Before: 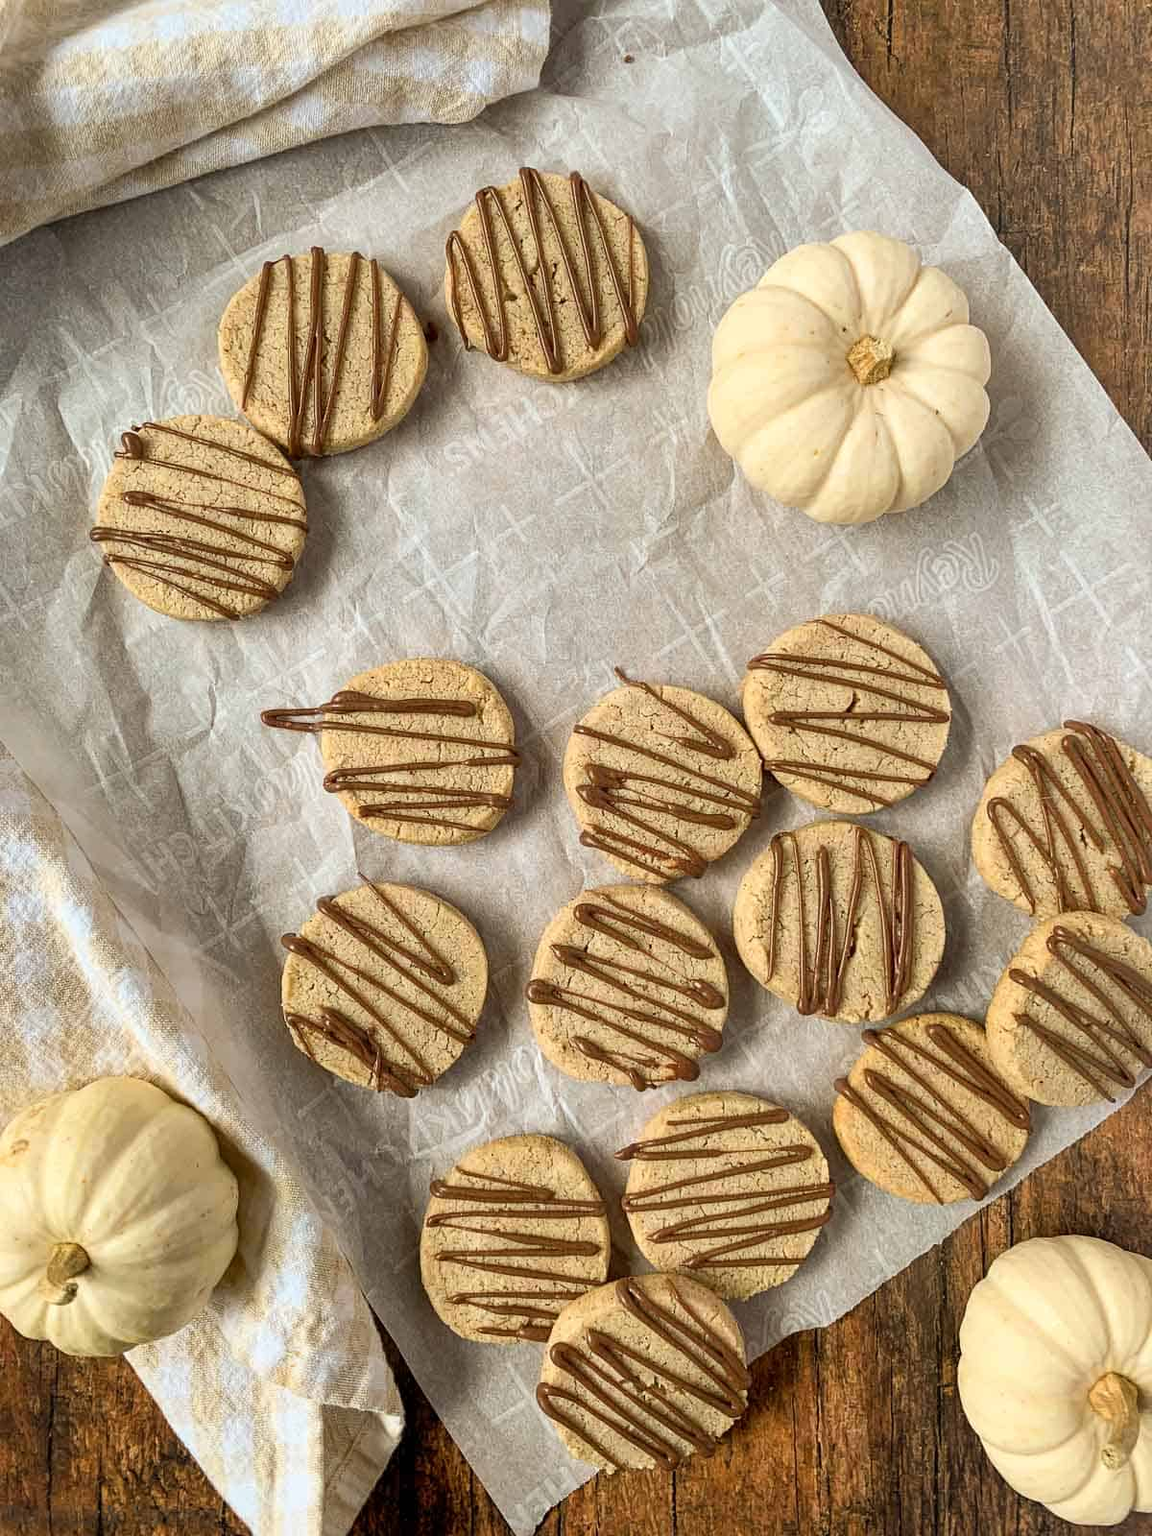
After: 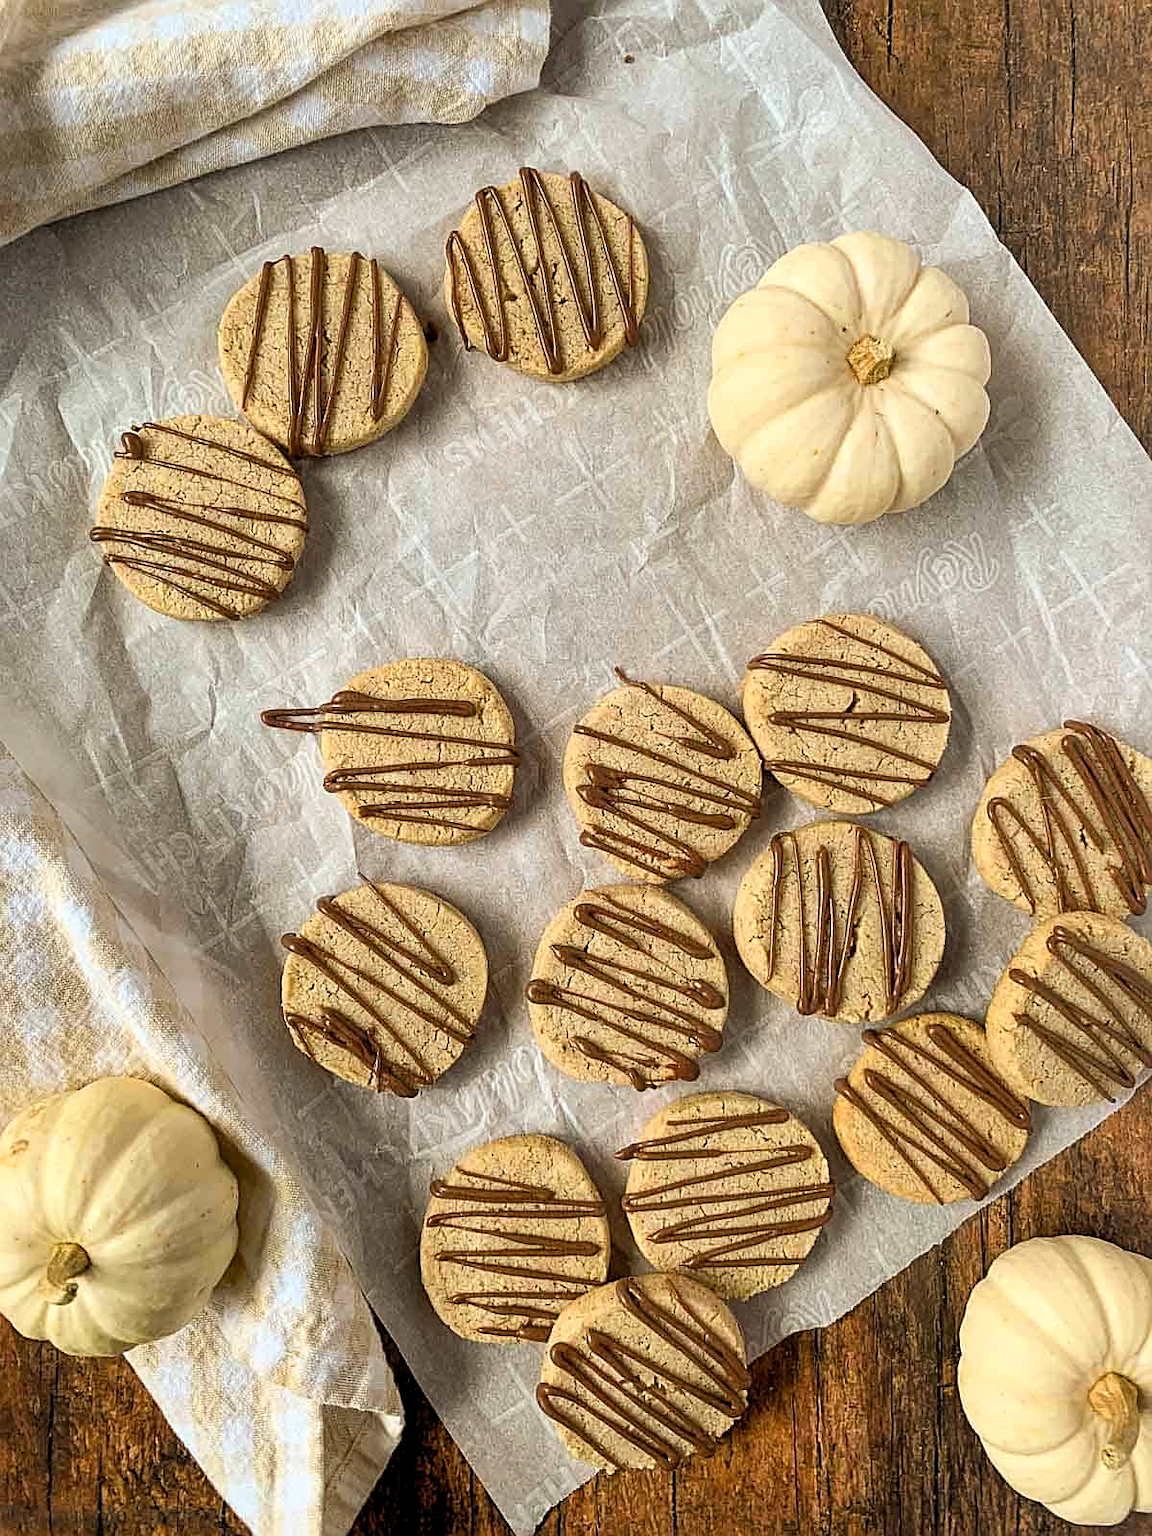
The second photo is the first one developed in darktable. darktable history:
levels: levels [0.026, 0.507, 0.987]
contrast brightness saturation: saturation 0.104
sharpen: on, module defaults
